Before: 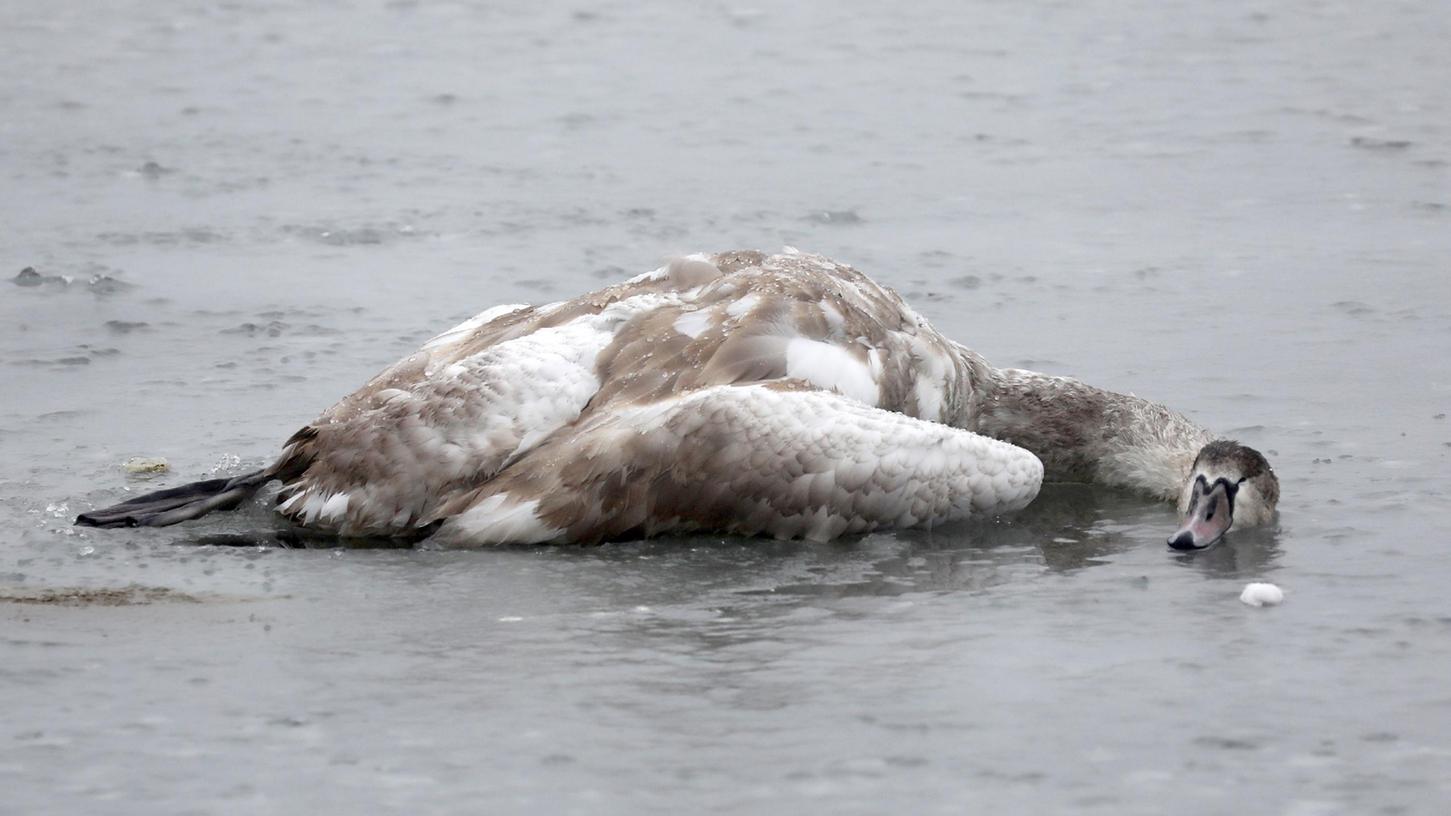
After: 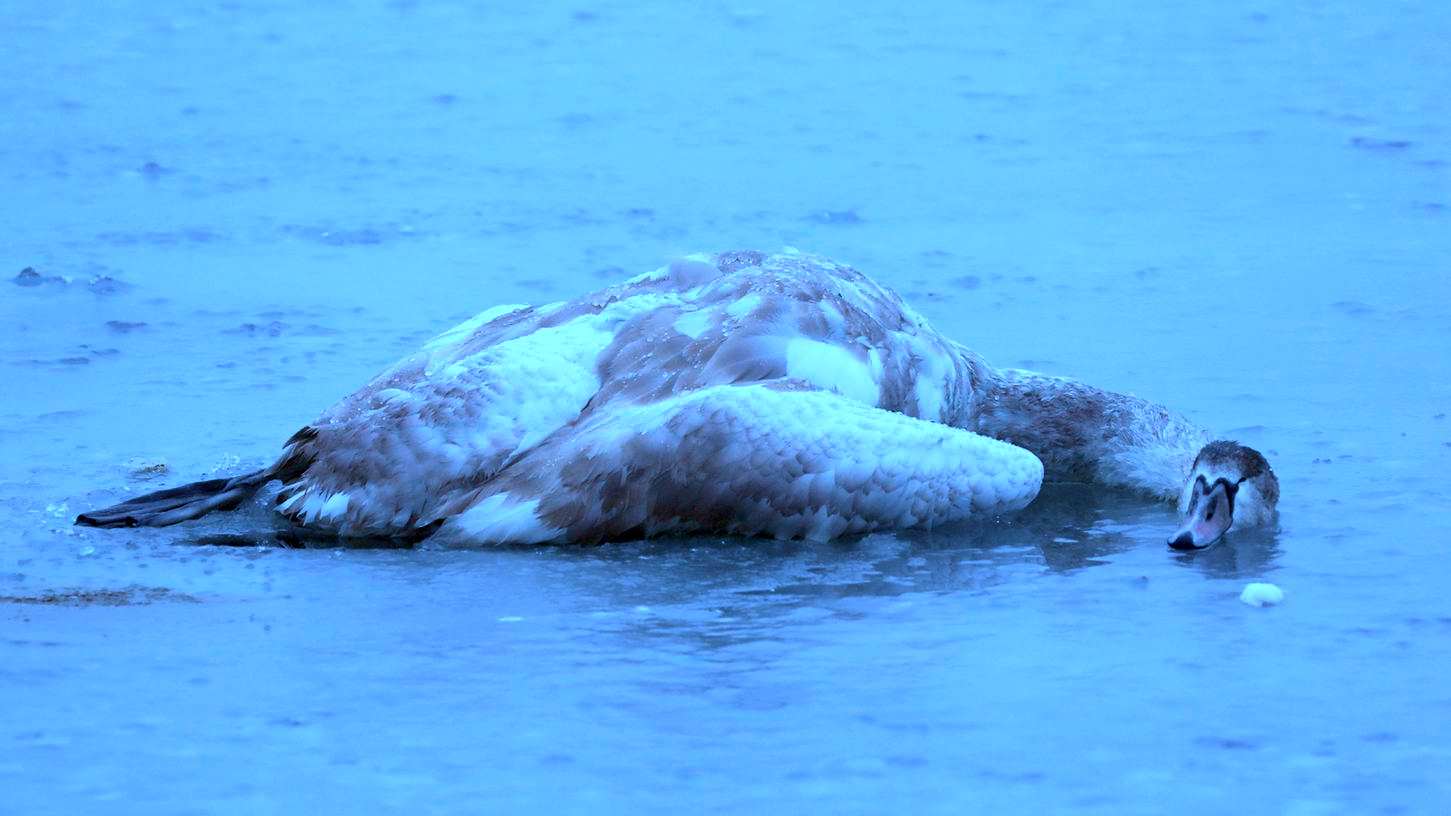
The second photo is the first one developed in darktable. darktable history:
color calibration: illuminant as shot in camera, x 0.462, y 0.419, temperature 2661 K
tone equalizer: on, module defaults
